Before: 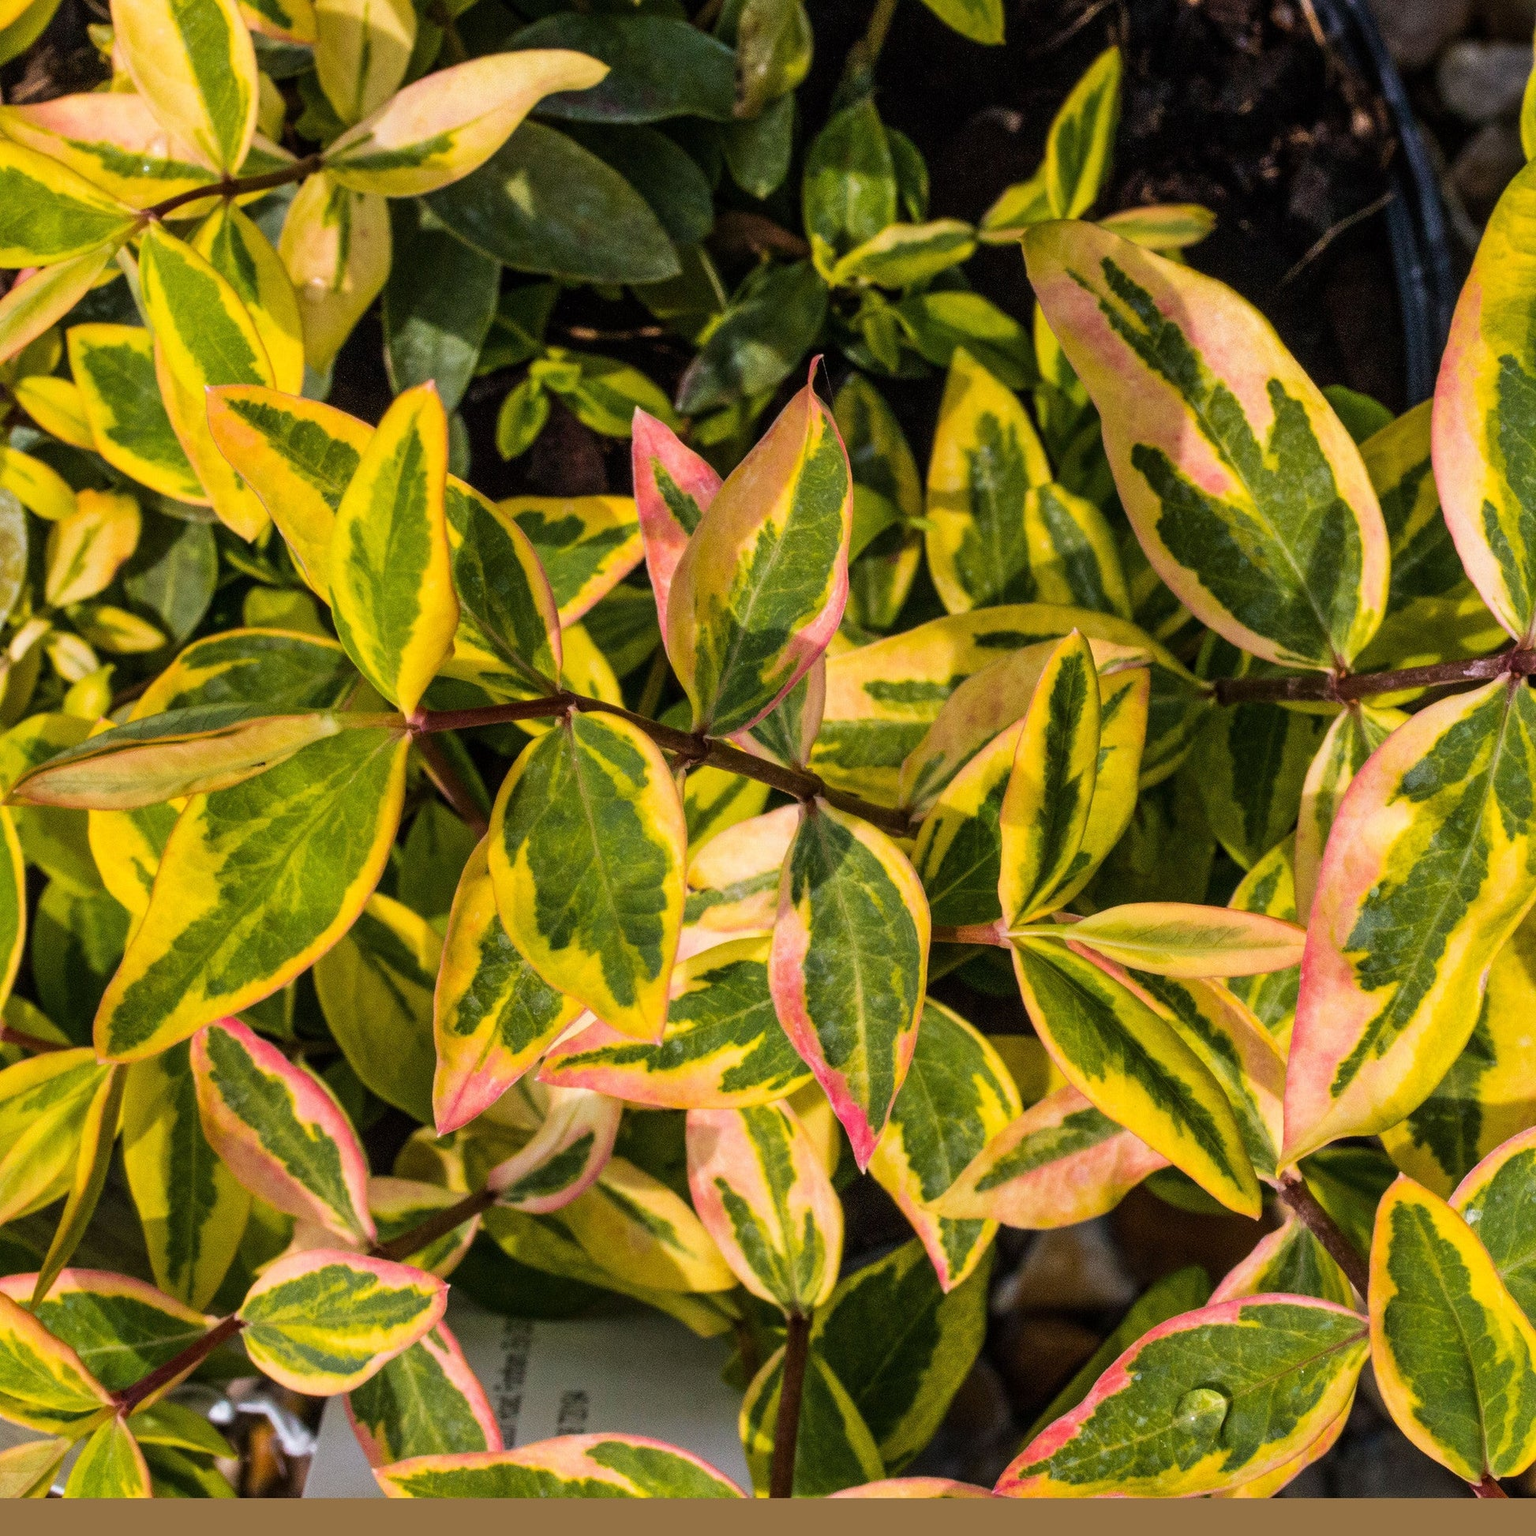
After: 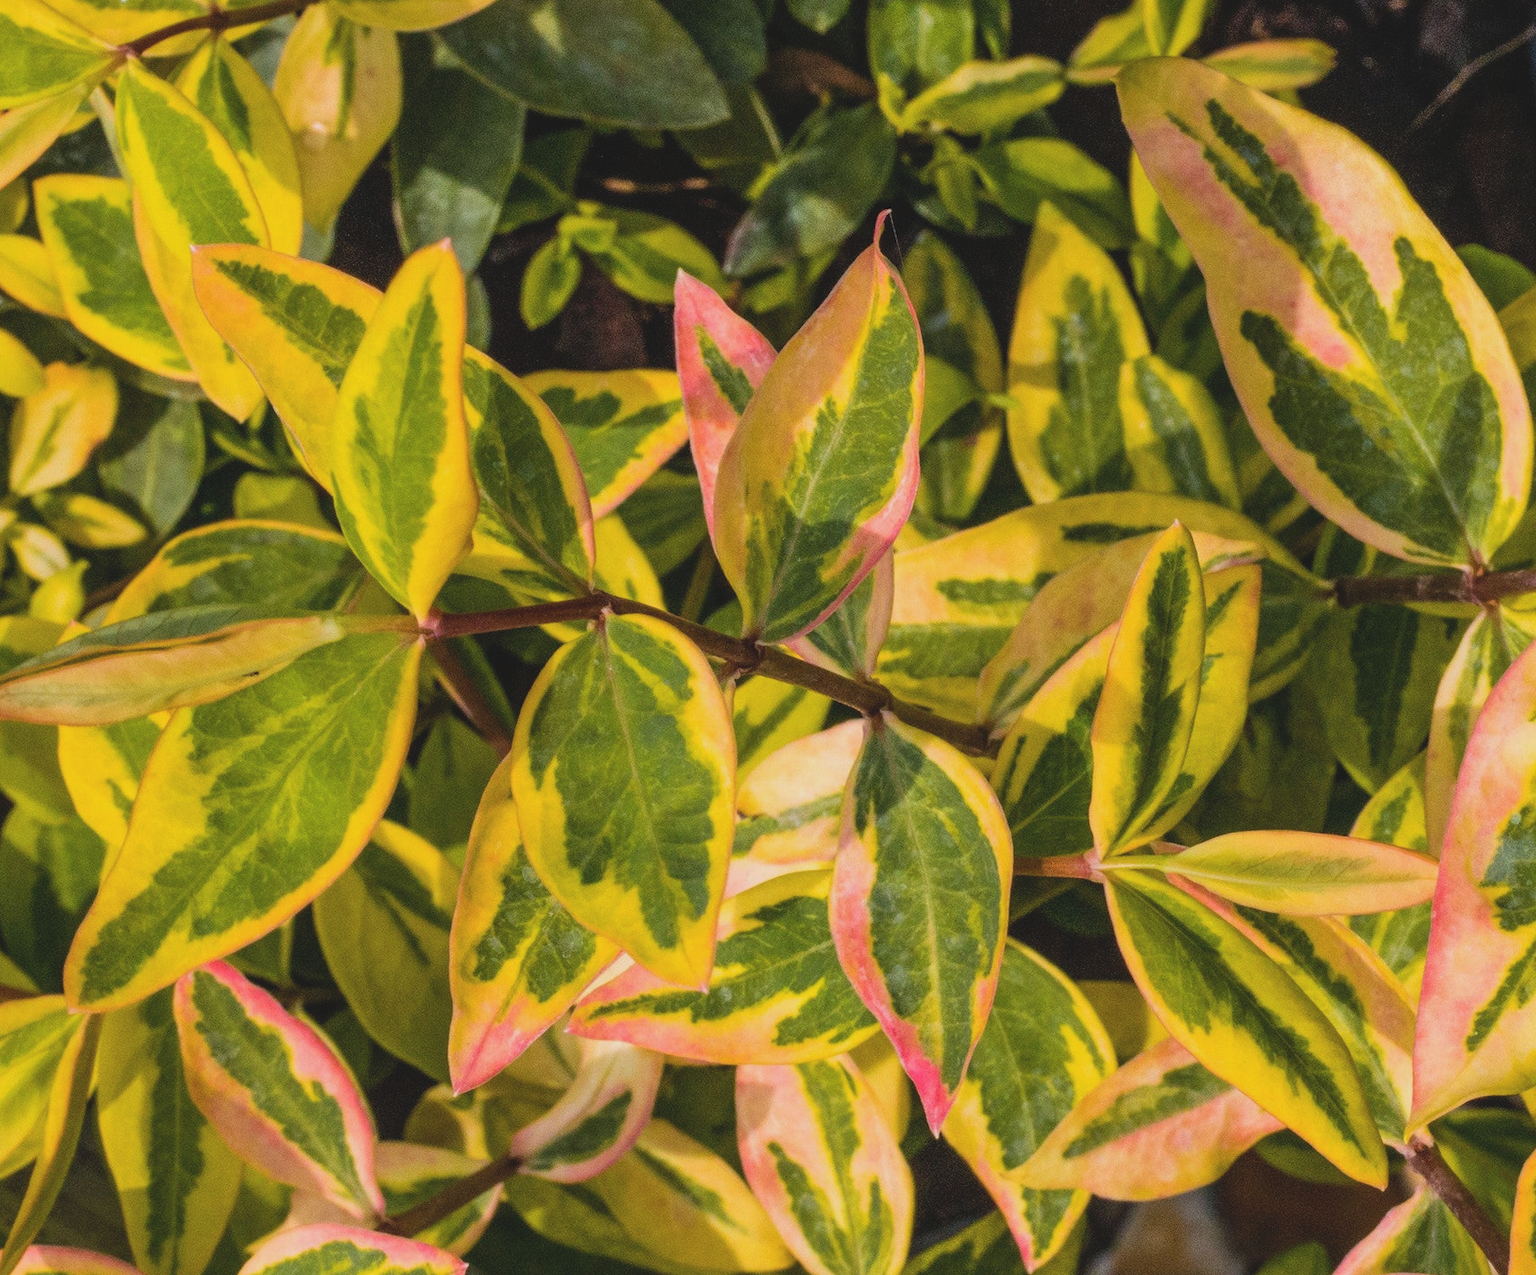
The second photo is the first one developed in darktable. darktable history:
contrast brightness saturation: contrast -0.151, brightness 0.046, saturation -0.116
color balance rgb: perceptual saturation grading › global saturation 6.929%, perceptual saturation grading › shadows 3.492%
crop and rotate: left 2.437%, top 11.079%, right 9.314%, bottom 15.622%
